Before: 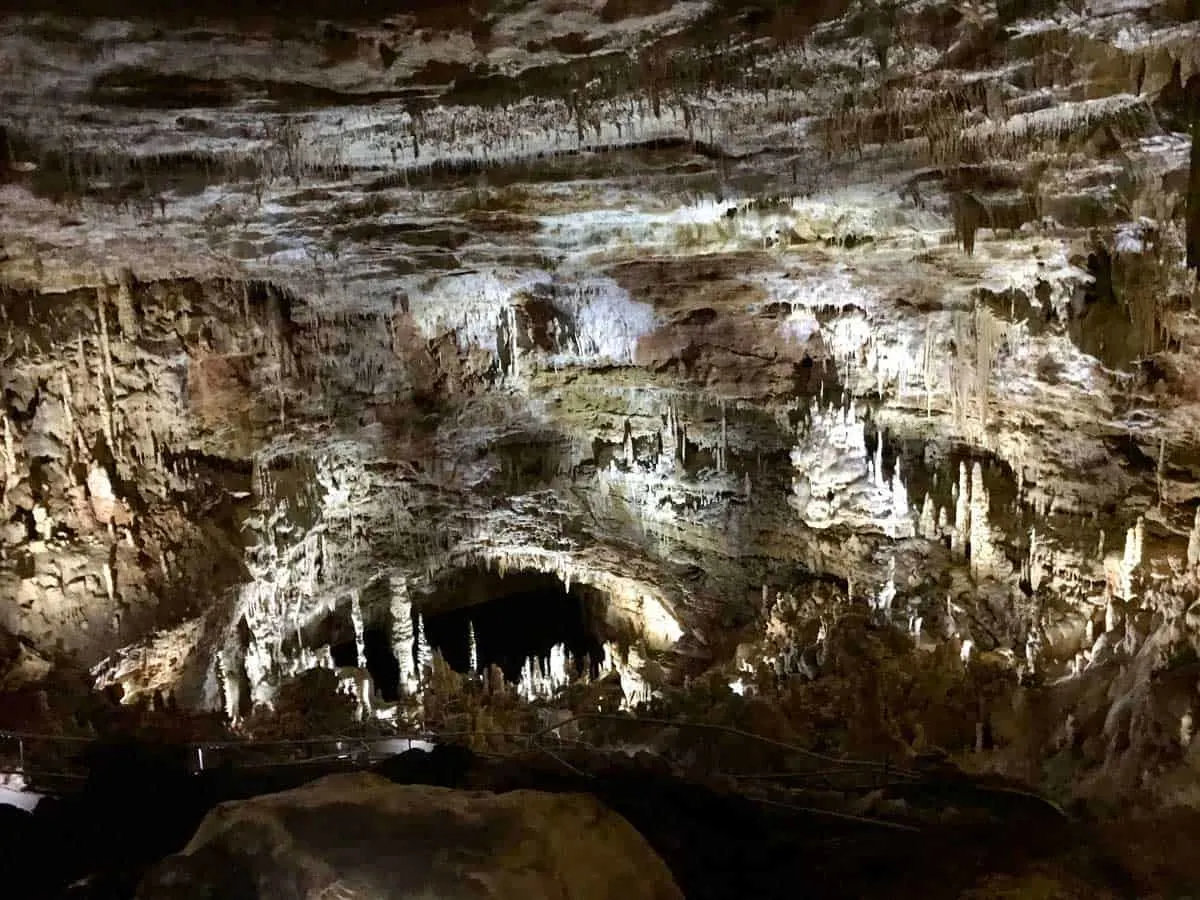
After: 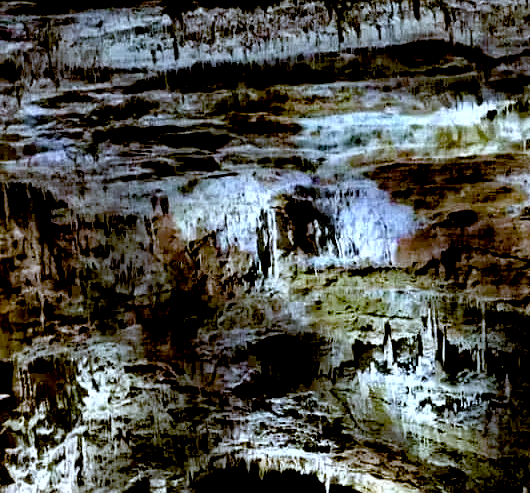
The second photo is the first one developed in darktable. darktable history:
exposure: black level correction 0.048, exposure 0.013 EV, compensate highlight preservation false
color calibration: illuminant as shot in camera, x 0.378, y 0.381, temperature 4099.85 K
haze removal: adaptive false
color balance rgb: perceptual saturation grading › global saturation 20%, perceptual saturation grading › highlights -25.5%, perceptual saturation grading › shadows 25.596%, global vibrance 26.242%, contrast 6.854%
crop: left 20.053%, top 10.902%, right 35.774%, bottom 34.21%
